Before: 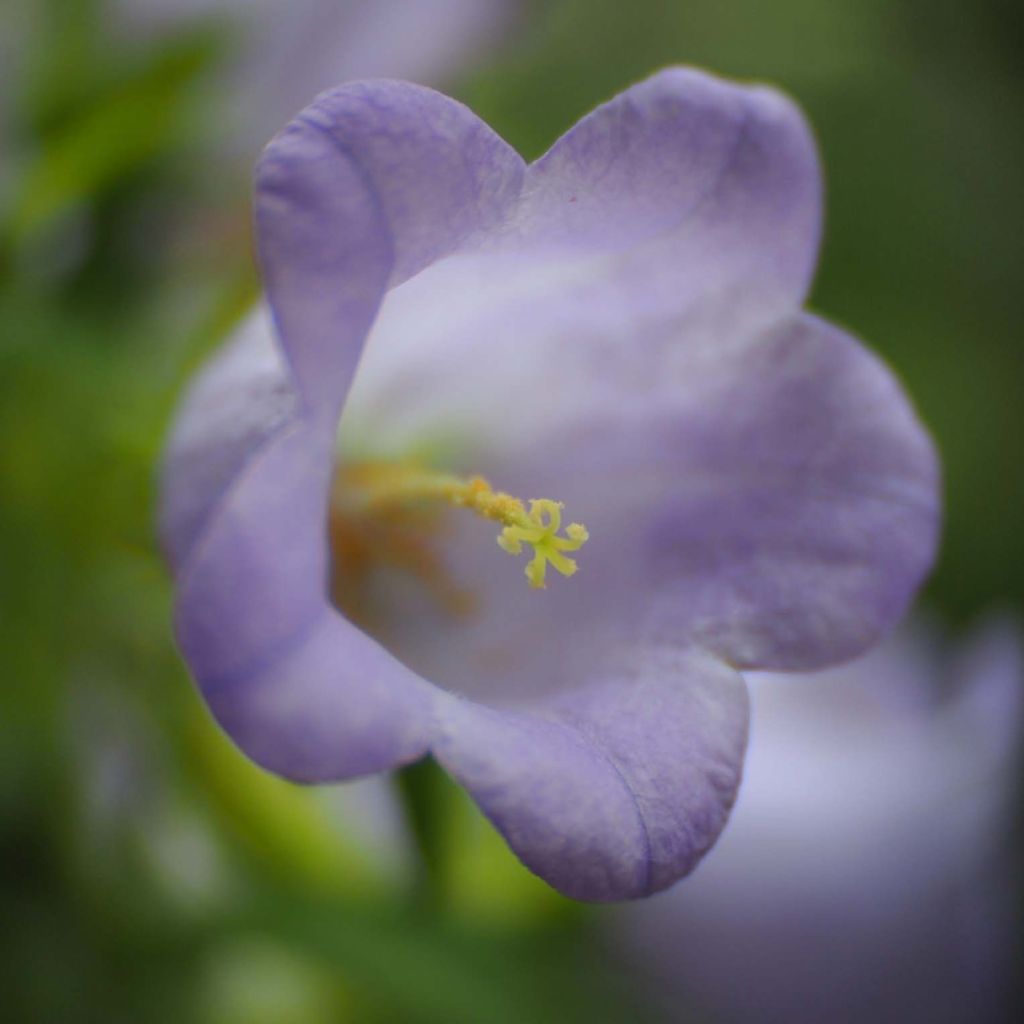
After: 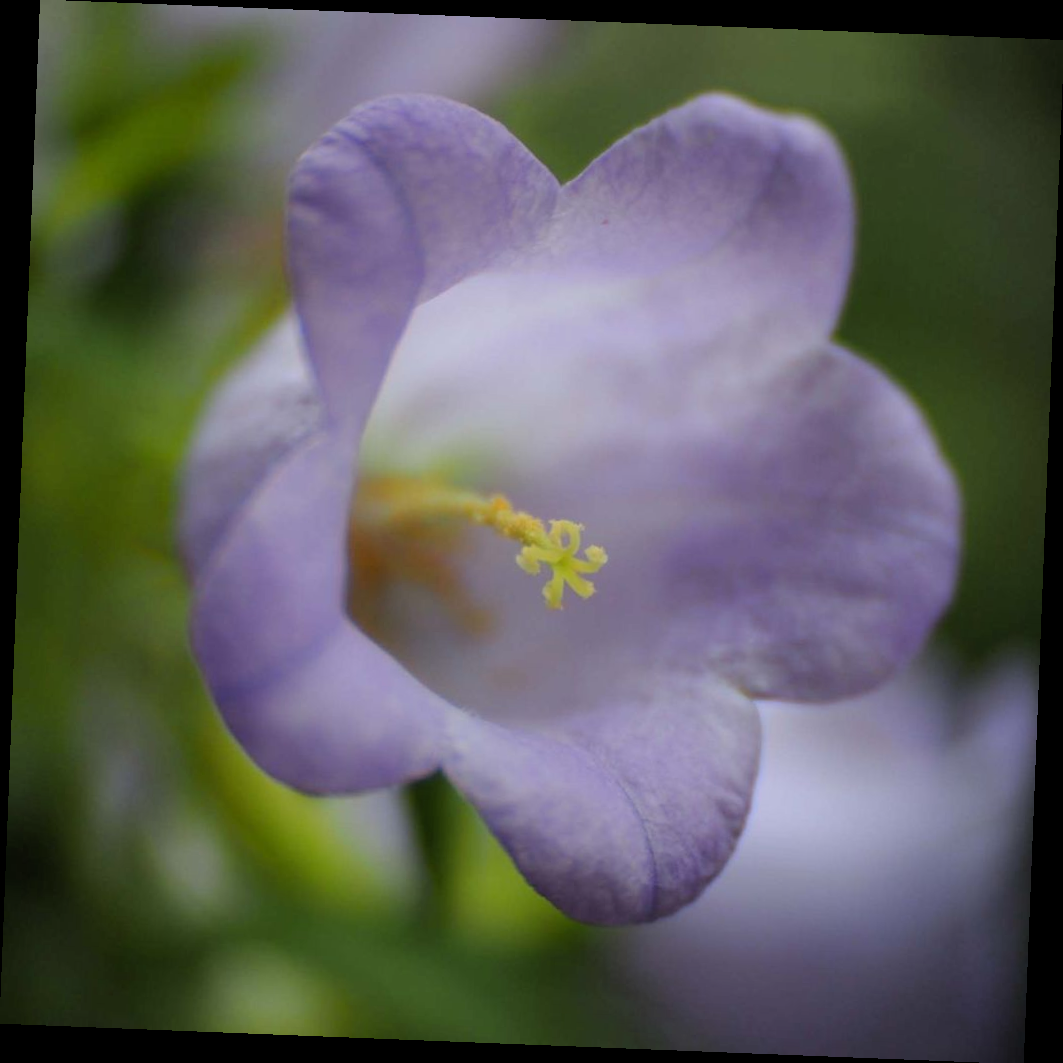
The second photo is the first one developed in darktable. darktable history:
rotate and perspective: rotation 2.27°, automatic cropping off
filmic rgb: middle gray luminance 18.42%, black relative exposure -11.45 EV, white relative exposure 2.55 EV, threshold 6 EV, target black luminance 0%, hardness 8.41, latitude 99%, contrast 1.084, shadows ↔ highlights balance 0.505%, add noise in highlights 0, preserve chrominance max RGB, color science v3 (2019), use custom middle-gray values true, iterations of high-quality reconstruction 0, contrast in highlights soft, enable highlight reconstruction true
